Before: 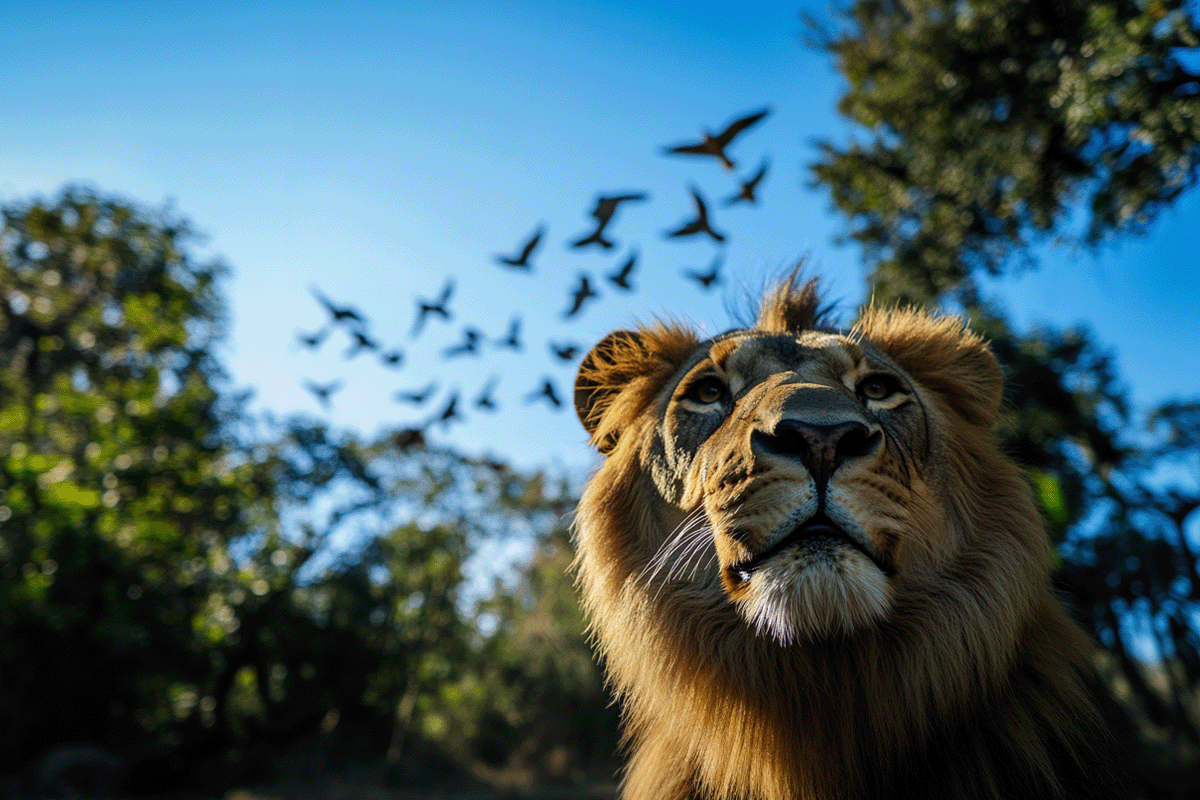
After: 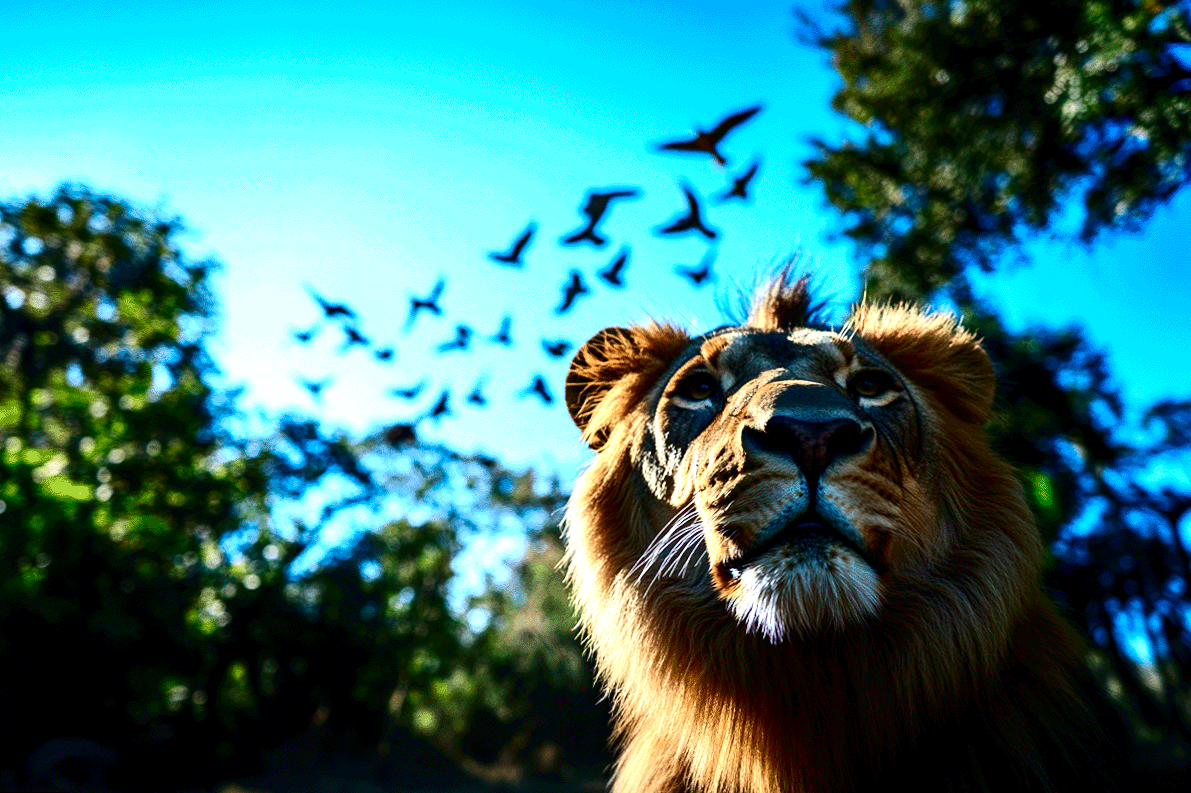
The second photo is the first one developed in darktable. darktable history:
white balance: red 0.967, blue 1.049
exposure: exposure 1.089 EV, compensate highlight preservation false
rotate and perspective: rotation 0.192°, lens shift (horizontal) -0.015, crop left 0.005, crop right 0.996, crop top 0.006, crop bottom 0.99
contrast brightness saturation: contrast 0.19, brightness -0.24, saturation 0.11
color calibration: illuminant as shot in camera, x 0.369, y 0.376, temperature 4328.46 K, gamut compression 3
